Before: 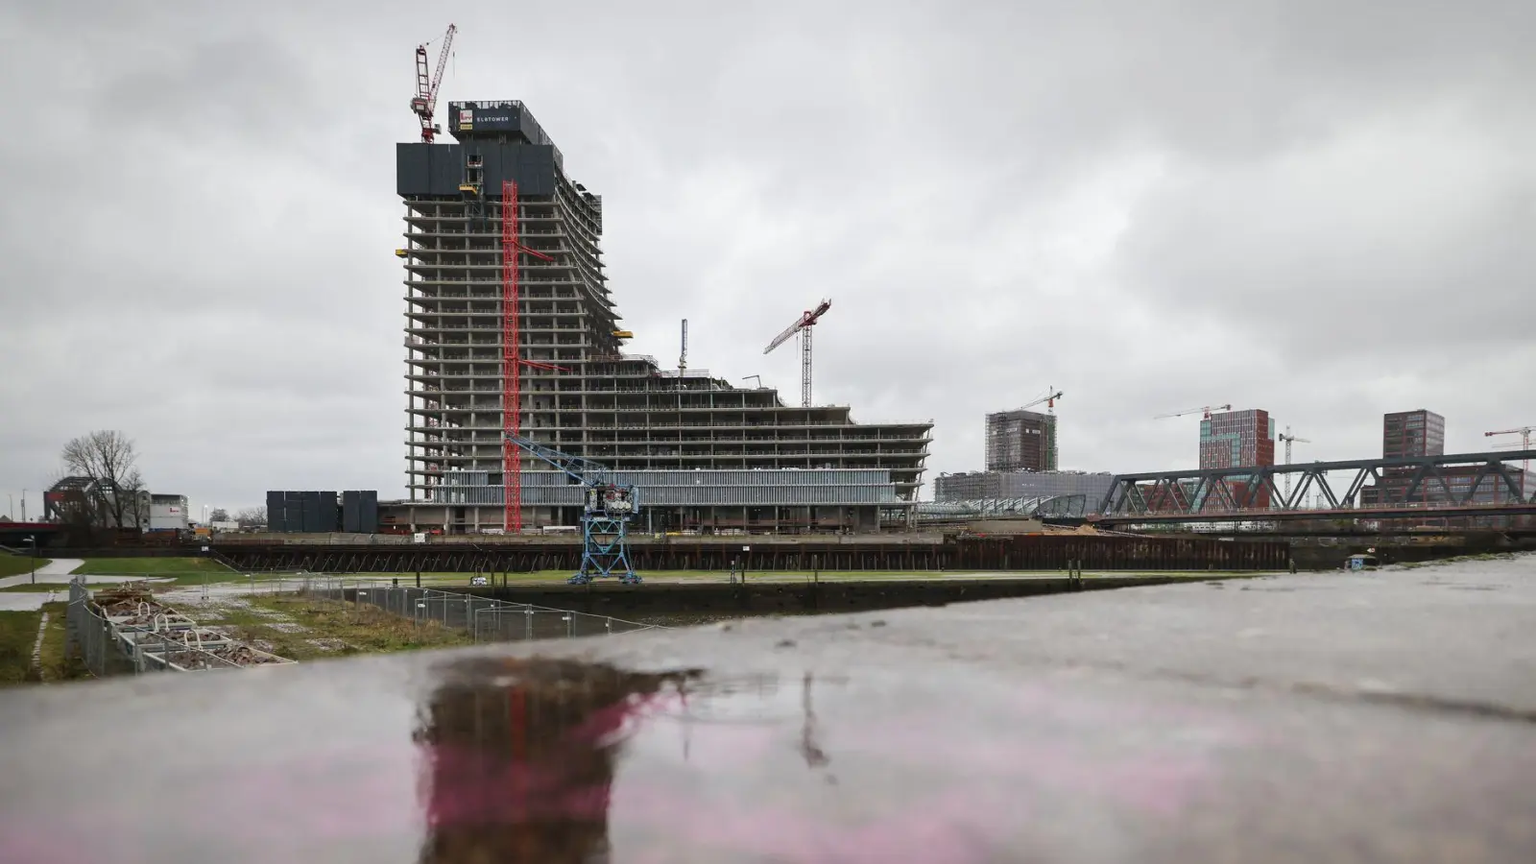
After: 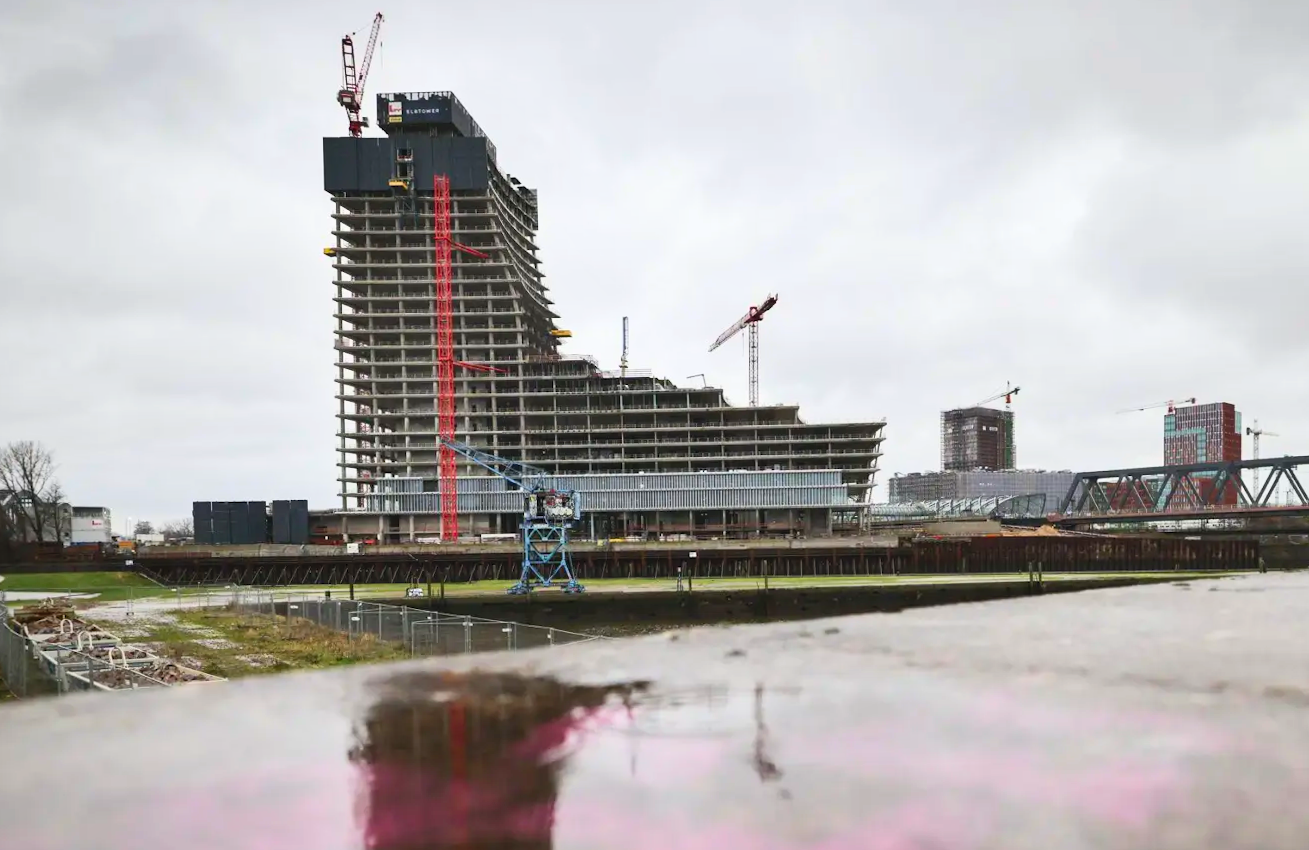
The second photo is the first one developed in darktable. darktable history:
crop and rotate: angle 0.789°, left 4.308%, top 0.796%, right 11.829%, bottom 2.445%
contrast brightness saturation: contrast 0.245, brightness 0.242, saturation 0.384
shadows and highlights: low approximation 0.01, soften with gaussian
